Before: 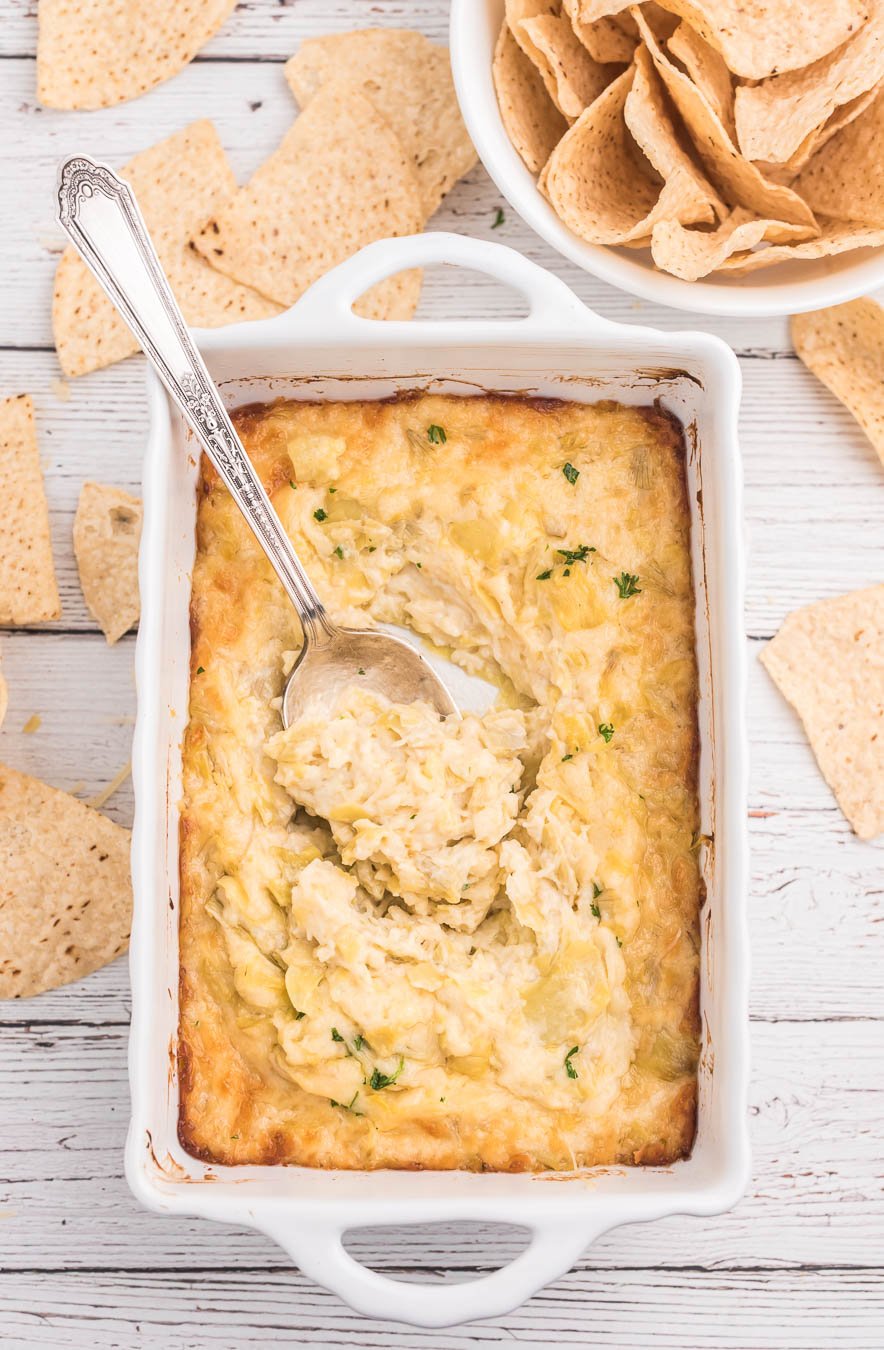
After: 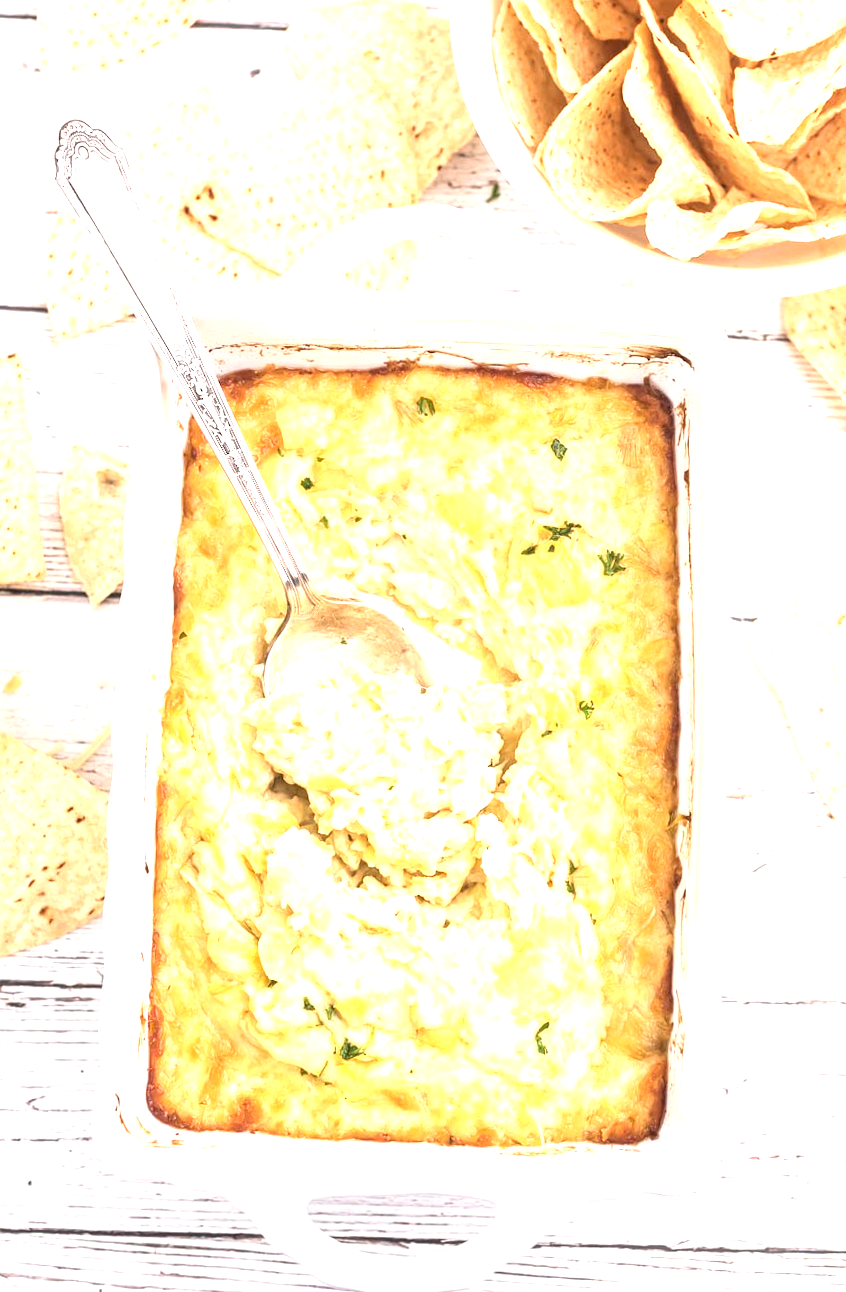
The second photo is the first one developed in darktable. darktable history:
crop and rotate: angle -1.69°
exposure: black level correction 0, exposure 1.2 EV, compensate exposure bias true, compensate highlight preservation false
